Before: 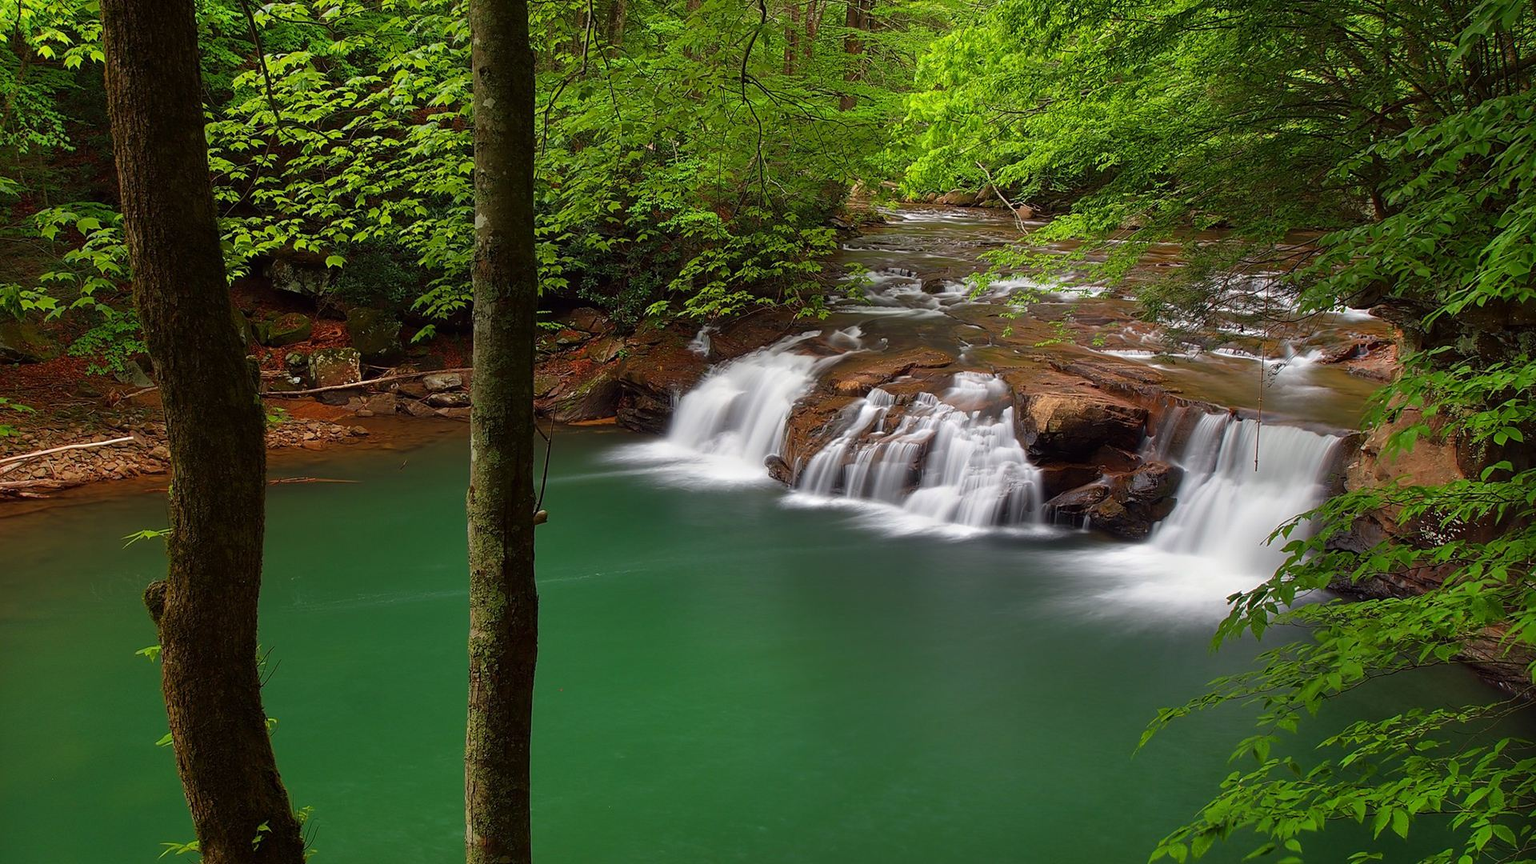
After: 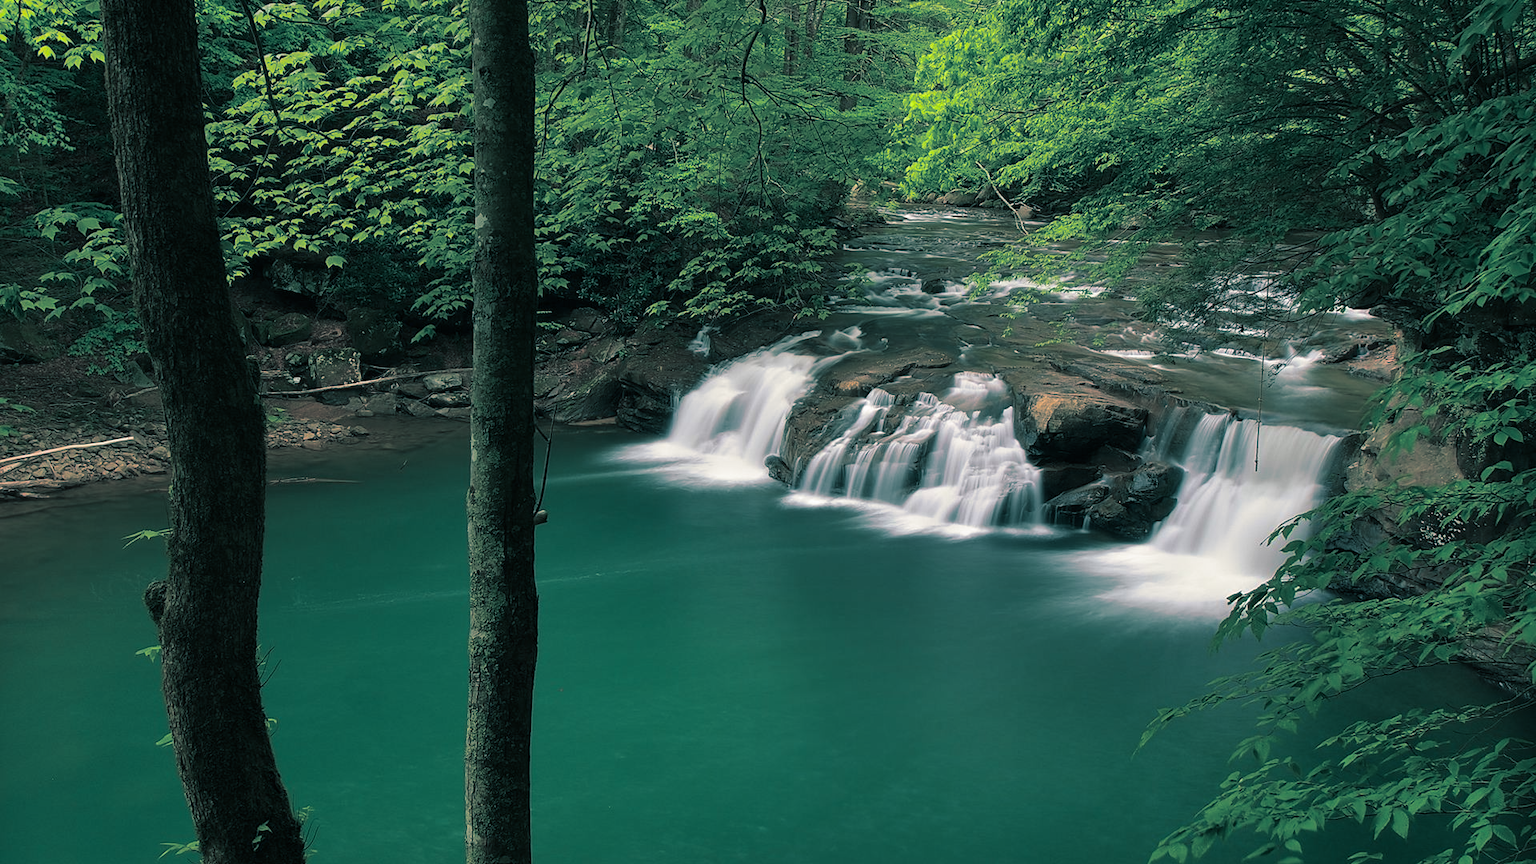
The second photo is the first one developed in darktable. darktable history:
rotate and perspective: automatic cropping original format, crop left 0, crop top 0
split-toning: shadows › hue 186.43°, highlights › hue 49.29°, compress 30.29%
